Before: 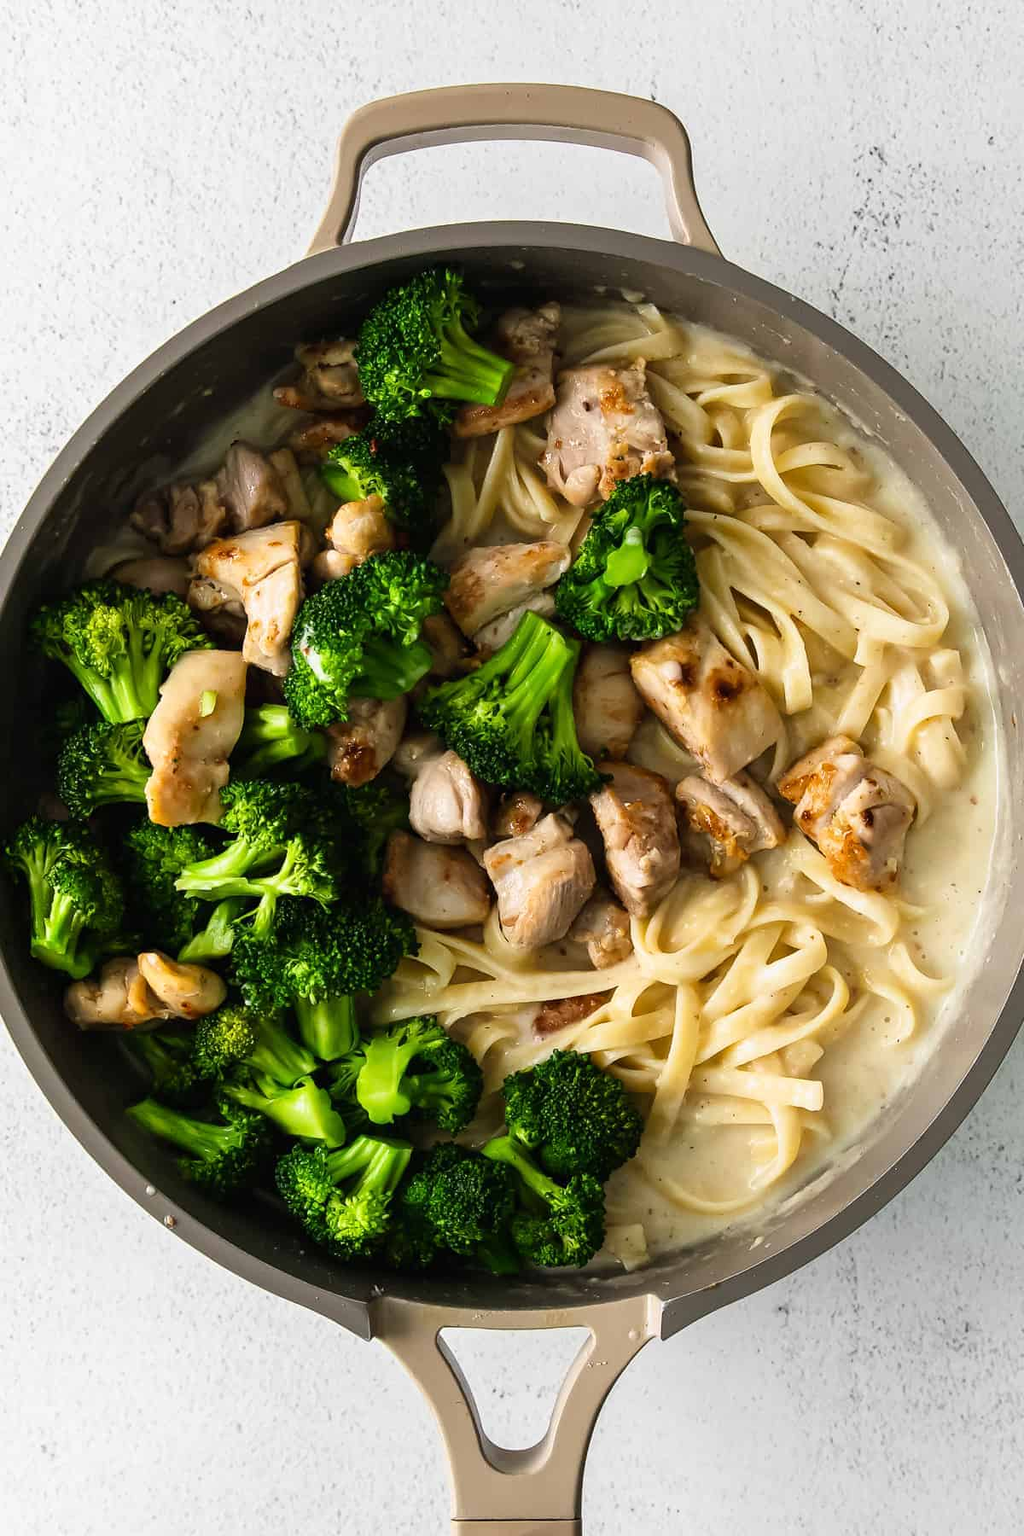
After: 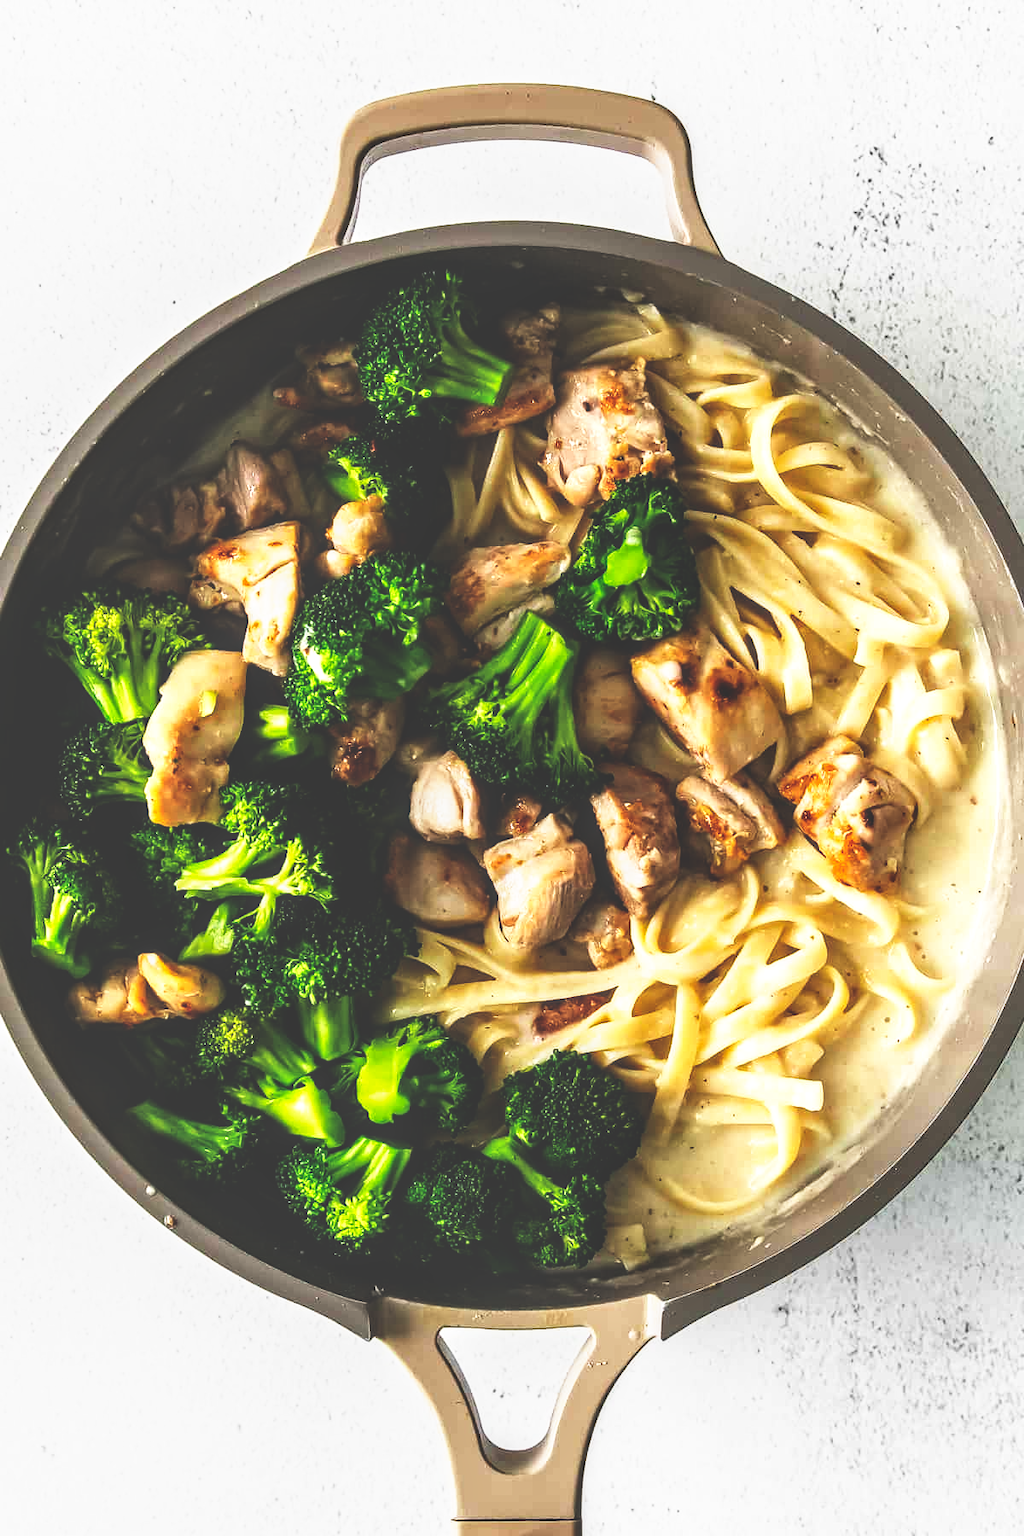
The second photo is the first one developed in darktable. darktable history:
local contrast: on, module defaults
exposure: exposure -0.04 EV, compensate highlight preservation false
base curve: curves: ch0 [(0, 0.036) (0.007, 0.037) (0.604, 0.887) (1, 1)], preserve colors none
